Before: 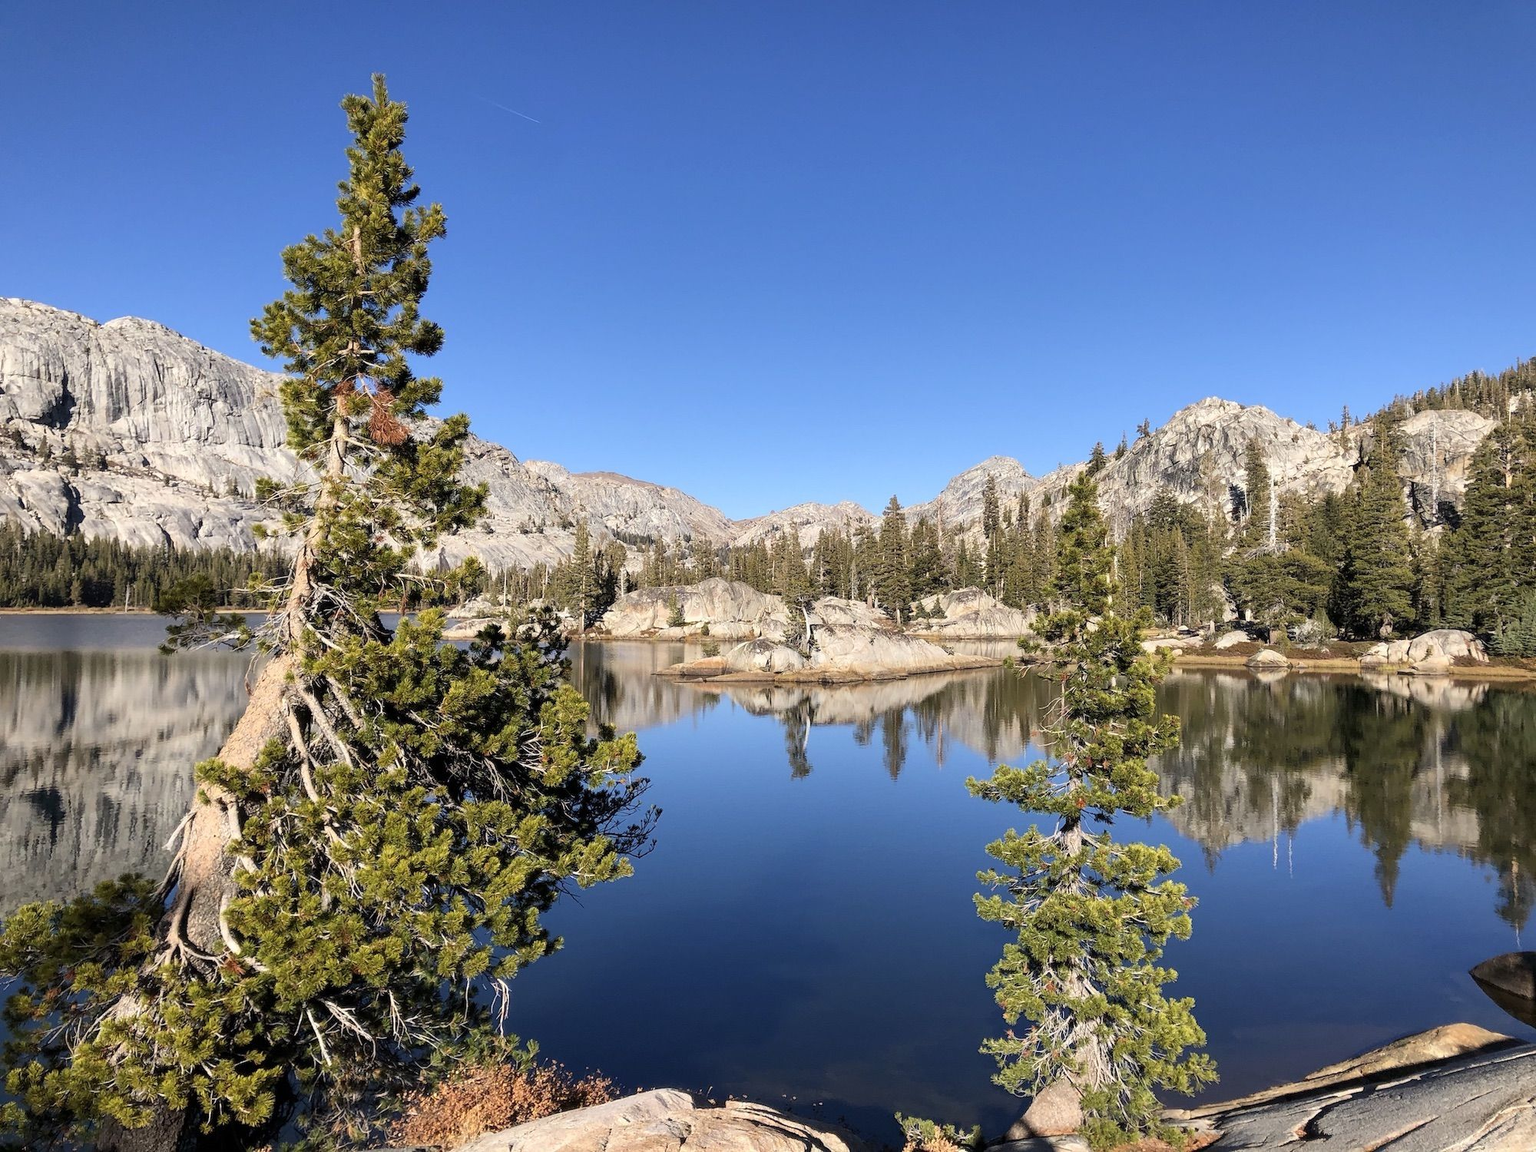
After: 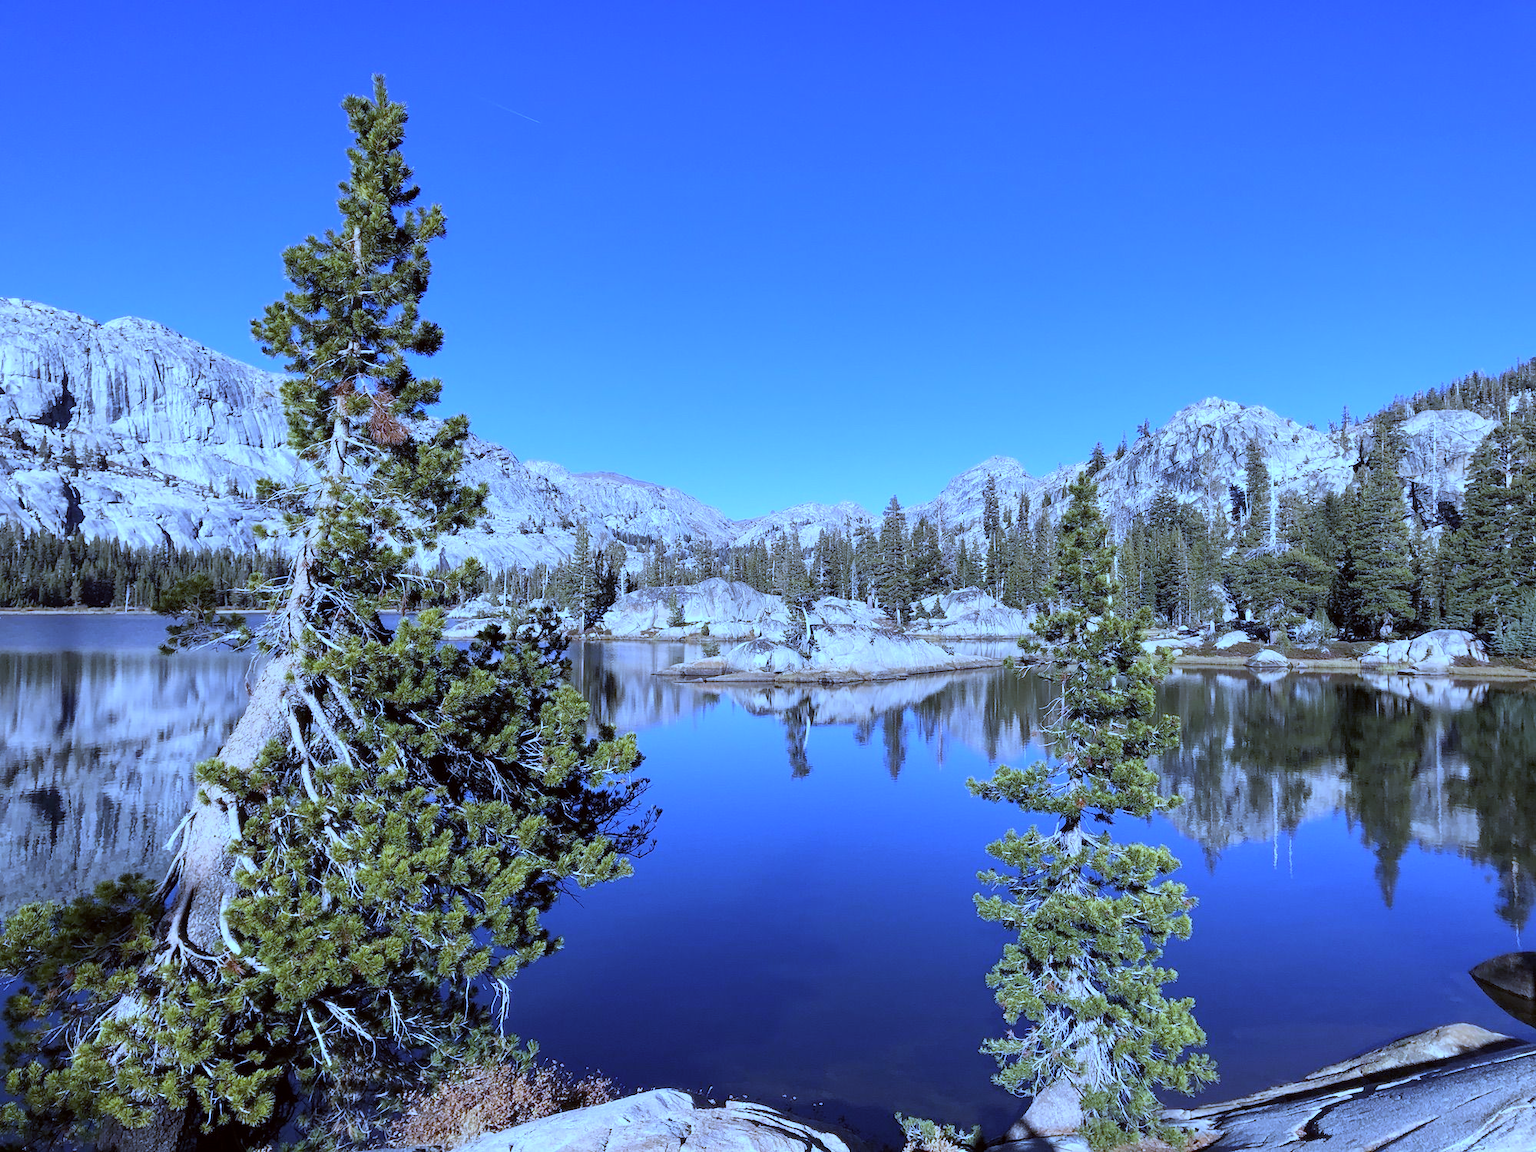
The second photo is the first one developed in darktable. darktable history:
white balance: red 0.766, blue 1.537
color correction: highlights a* -2.73, highlights b* -2.09, shadows a* 2.41, shadows b* 2.73
